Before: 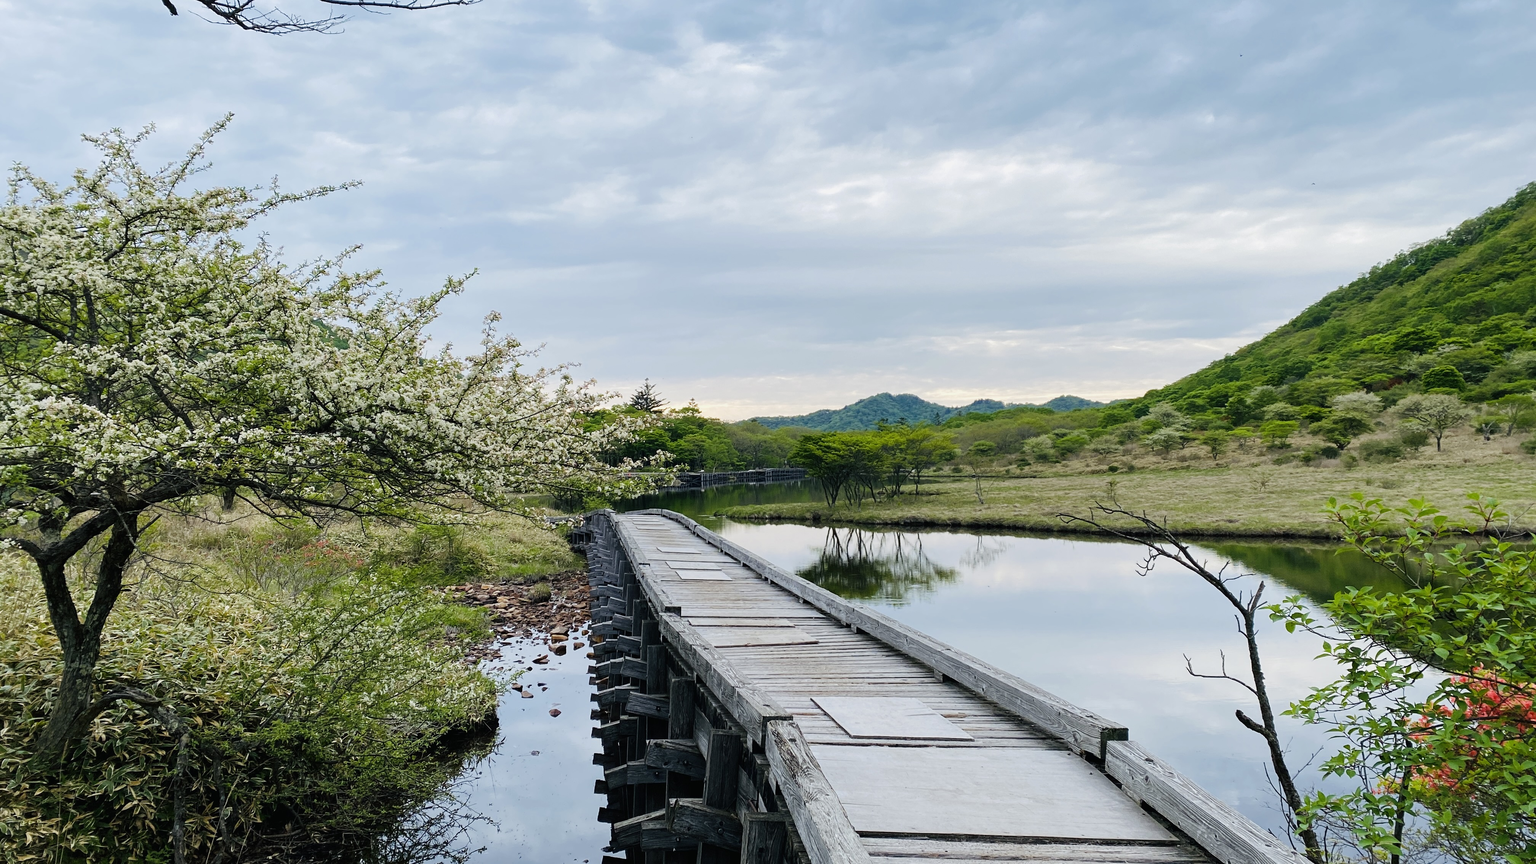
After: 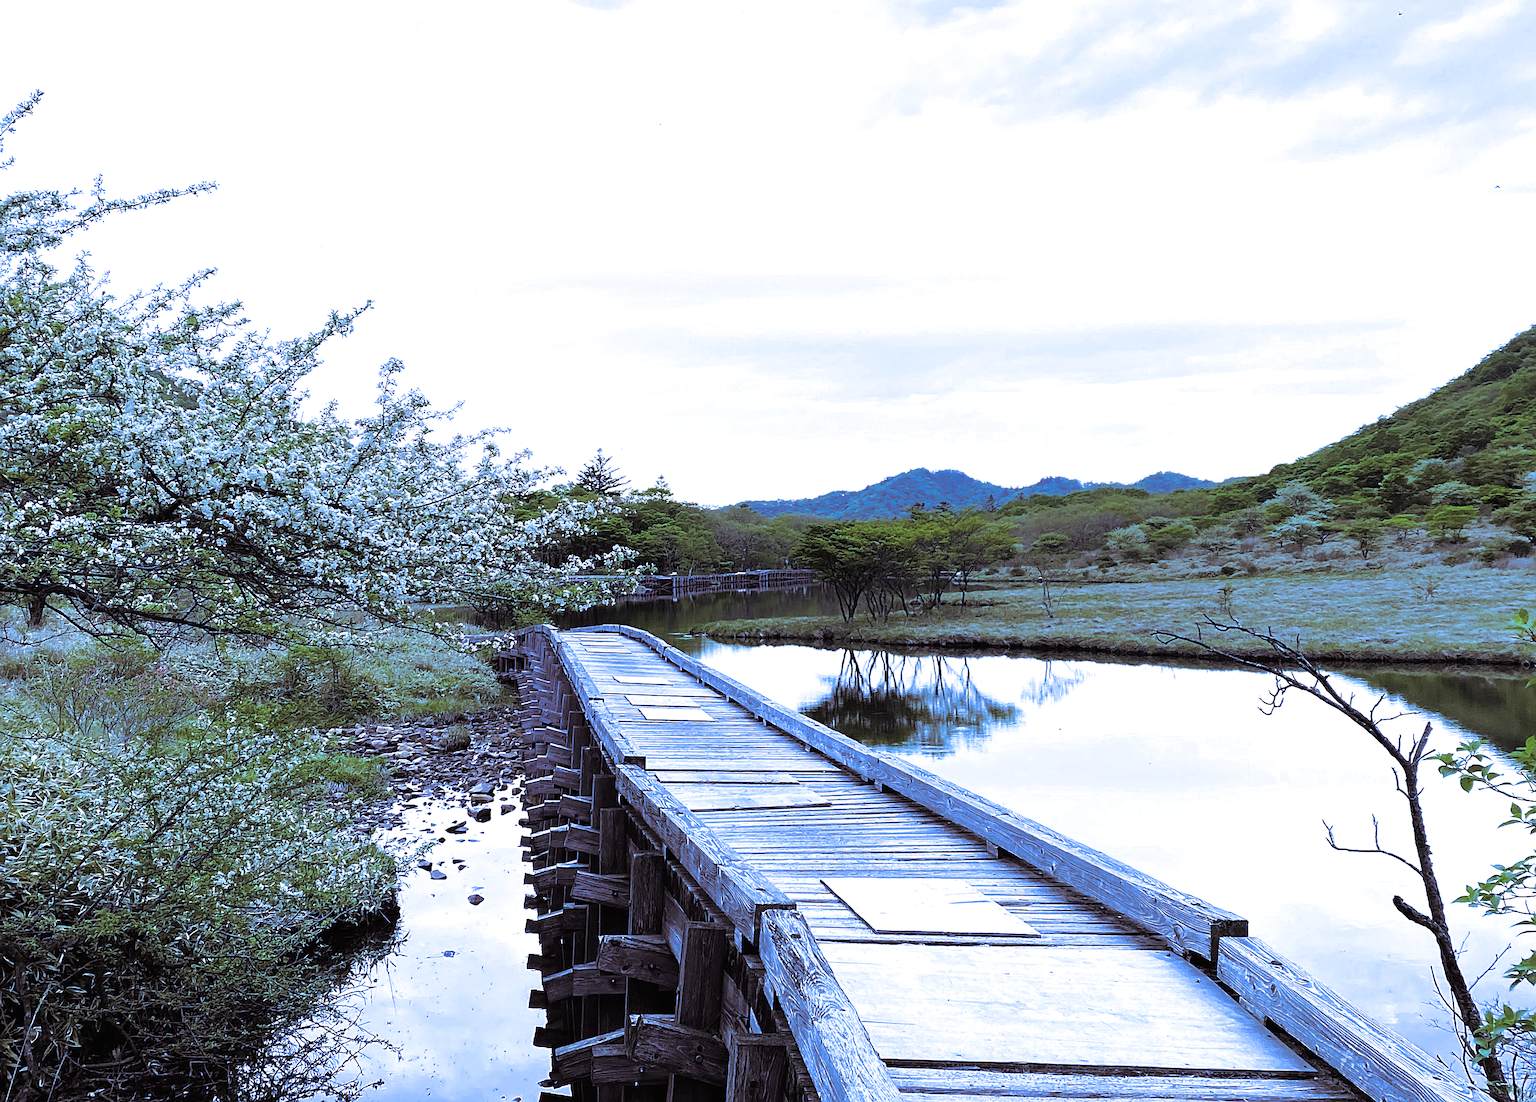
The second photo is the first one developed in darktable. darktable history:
white balance: red 0.766, blue 1.537
sharpen: on, module defaults
crop and rotate: left 13.15%, top 5.251%, right 12.609%
split-toning: shadows › saturation 0.2
